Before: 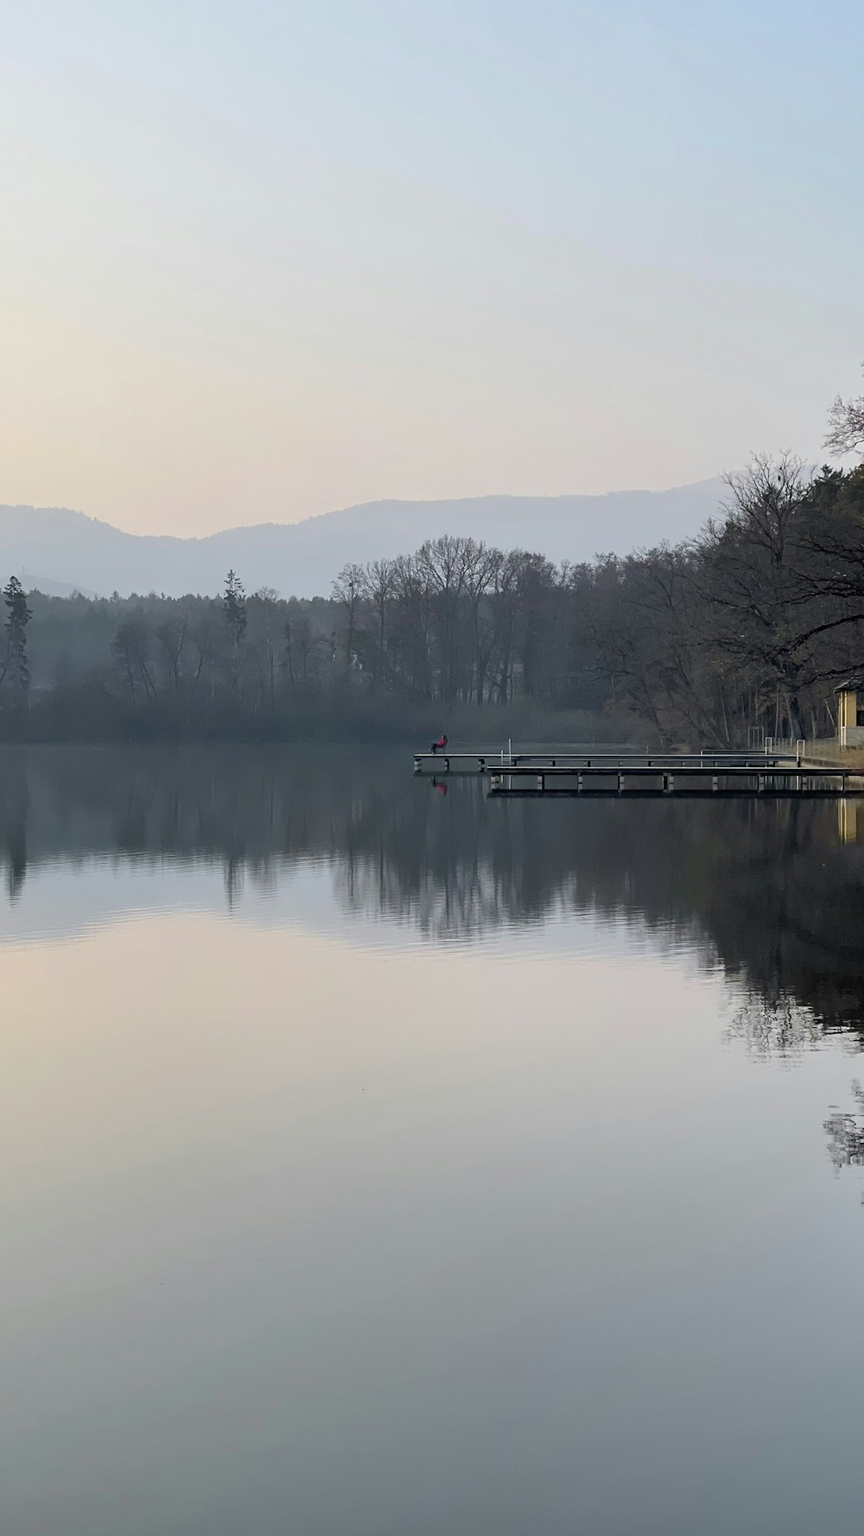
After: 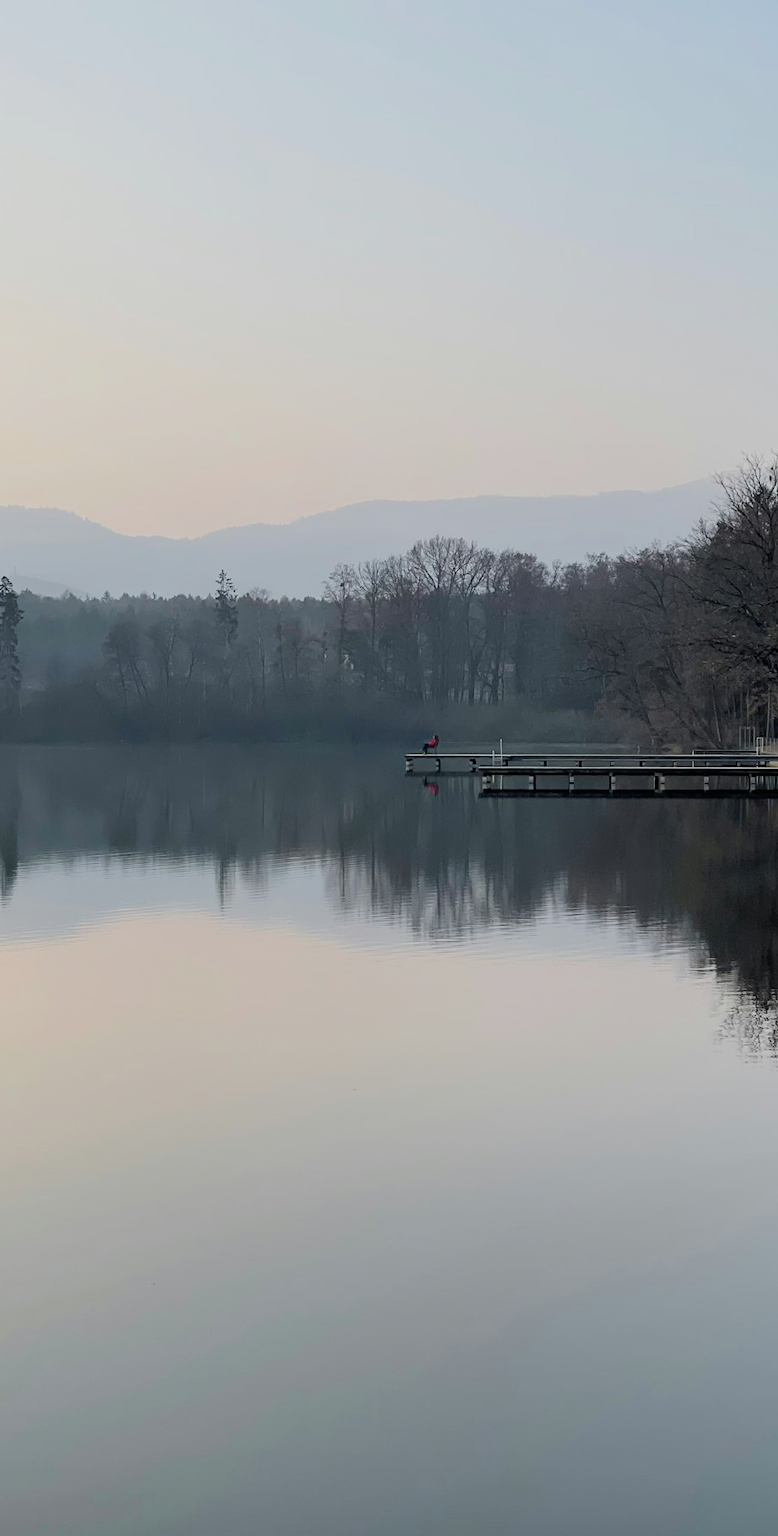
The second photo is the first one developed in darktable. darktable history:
crop and rotate: left 1.088%, right 8.807%
filmic rgb: black relative exposure -16 EV, white relative exposure 6.12 EV, hardness 5.22
shadows and highlights: shadows 0, highlights 40
